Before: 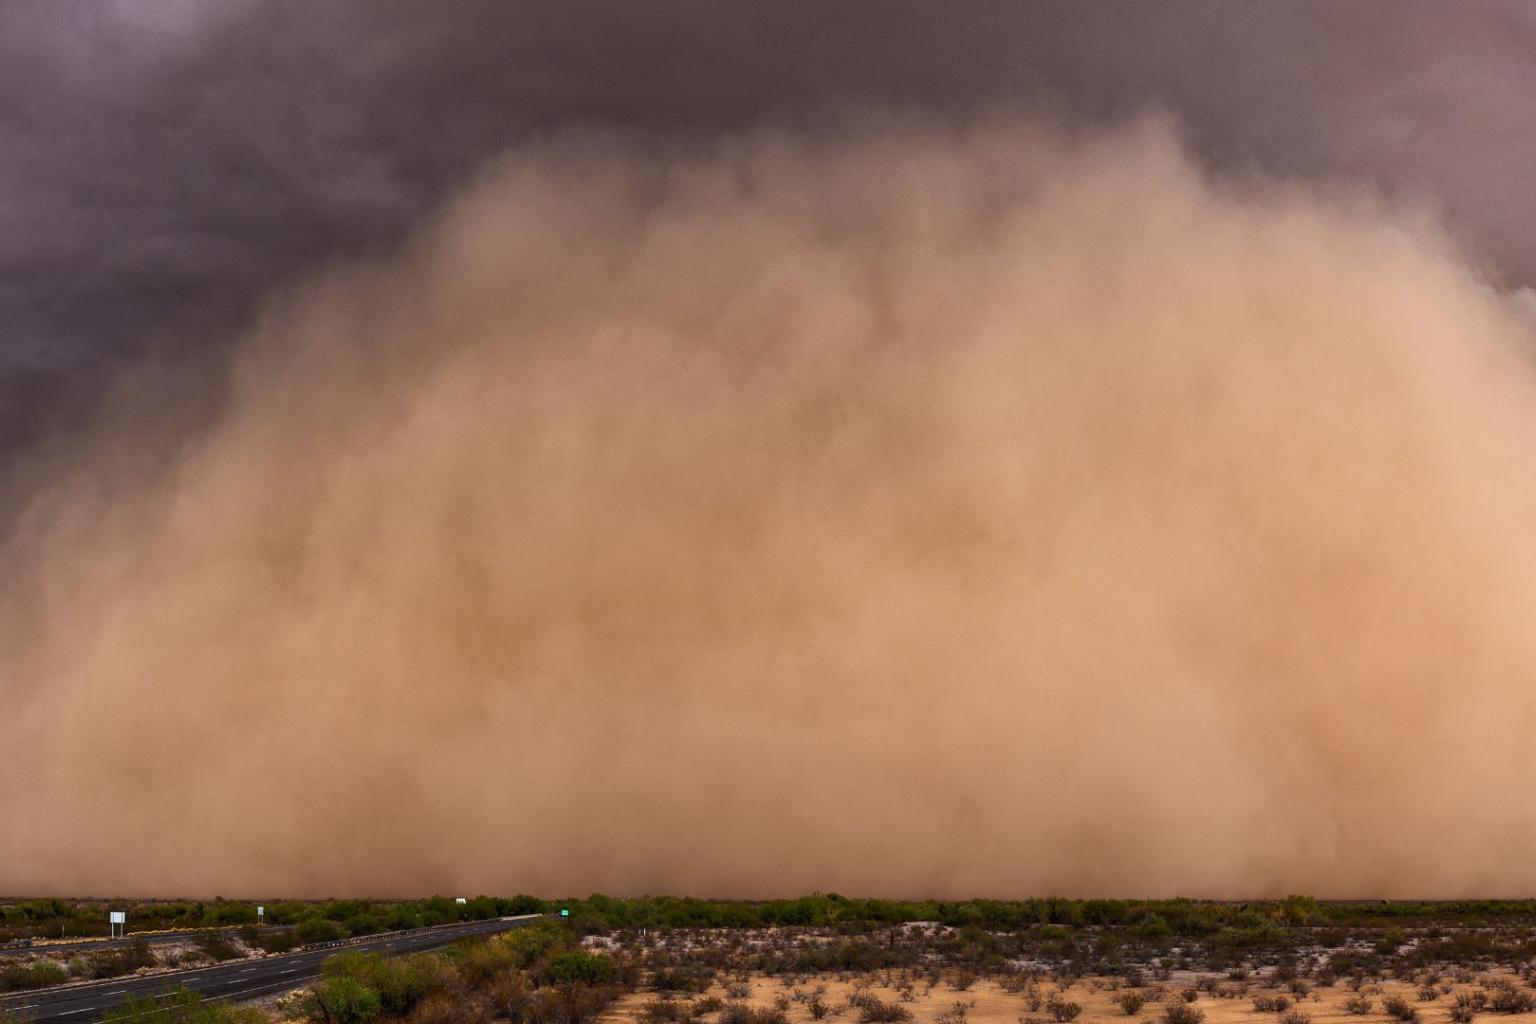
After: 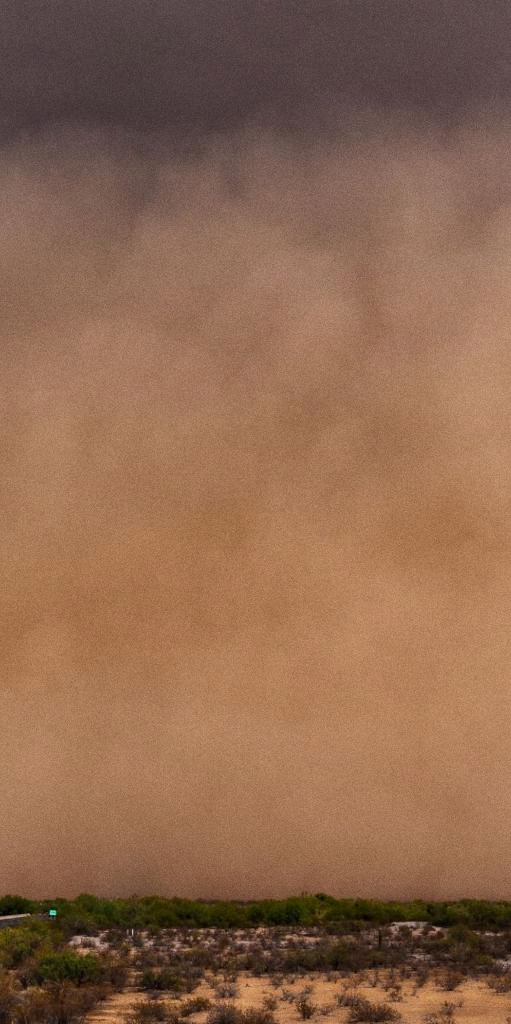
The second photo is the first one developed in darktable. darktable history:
crop: left 33.36%, right 33.36%
shadows and highlights: white point adjustment -3.64, highlights -63.34, highlights color adjustment 42%, soften with gaussian
grain: coarseness 0.09 ISO
